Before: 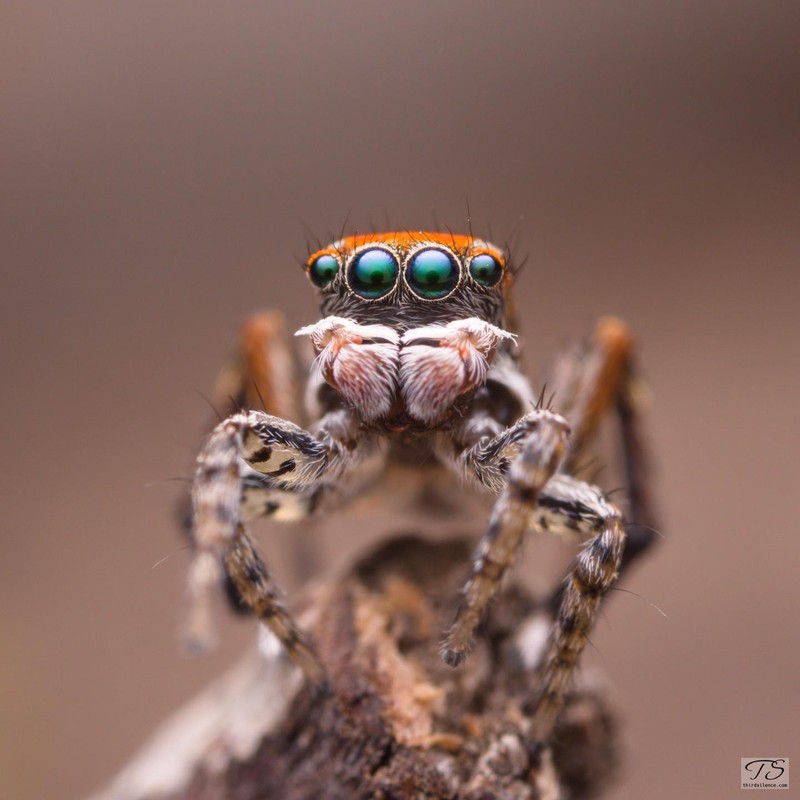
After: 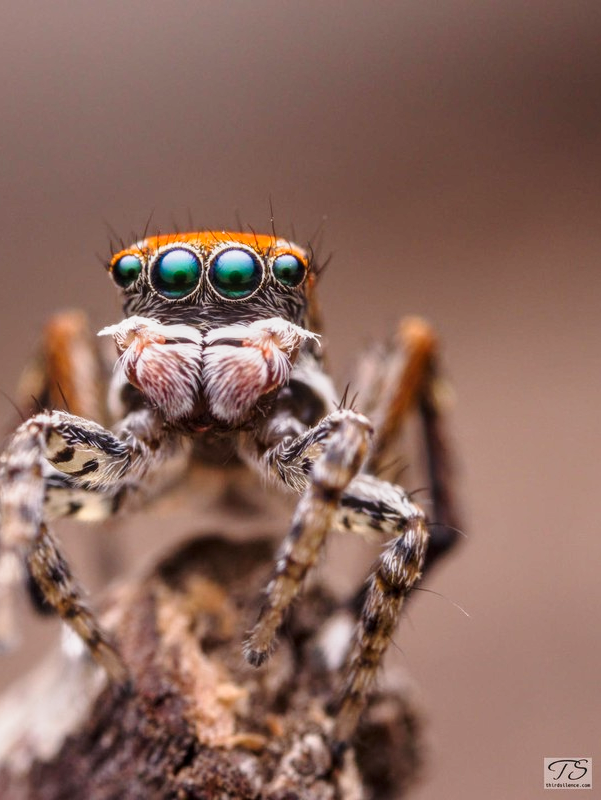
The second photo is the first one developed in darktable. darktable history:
crop and rotate: left 24.852%
tone curve: curves: ch0 [(0, 0.029) (0.099, 0.082) (0.264, 0.253) (0.447, 0.481) (0.678, 0.721) (0.828, 0.857) (0.992, 0.94)]; ch1 [(0, 0) (0.311, 0.266) (0.411, 0.374) (0.481, 0.458) (0.501, 0.499) (0.514, 0.512) (0.575, 0.577) (0.643, 0.648) (0.682, 0.674) (0.802, 0.812) (1, 1)]; ch2 [(0, 0) (0.259, 0.207) (0.323, 0.311) (0.376, 0.353) (0.463, 0.456) (0.498, 0.498) (0.524, 0.512) (0.574, 0.582) (0.648, 0.653) (0.768, 0.728) (1, 1)], preserve colors none
local contrast: detail 130%
